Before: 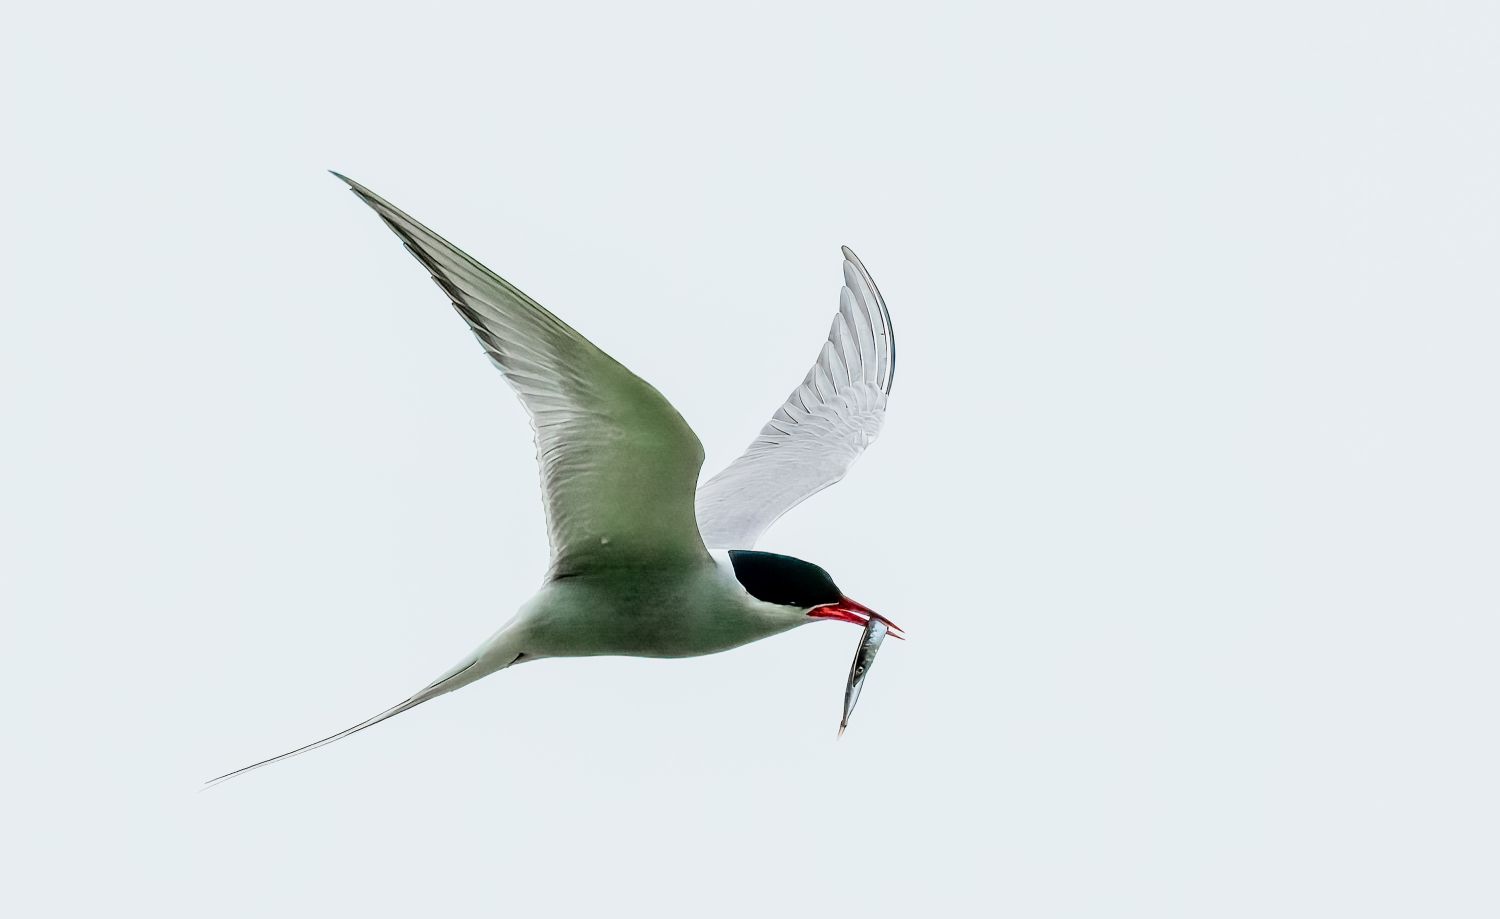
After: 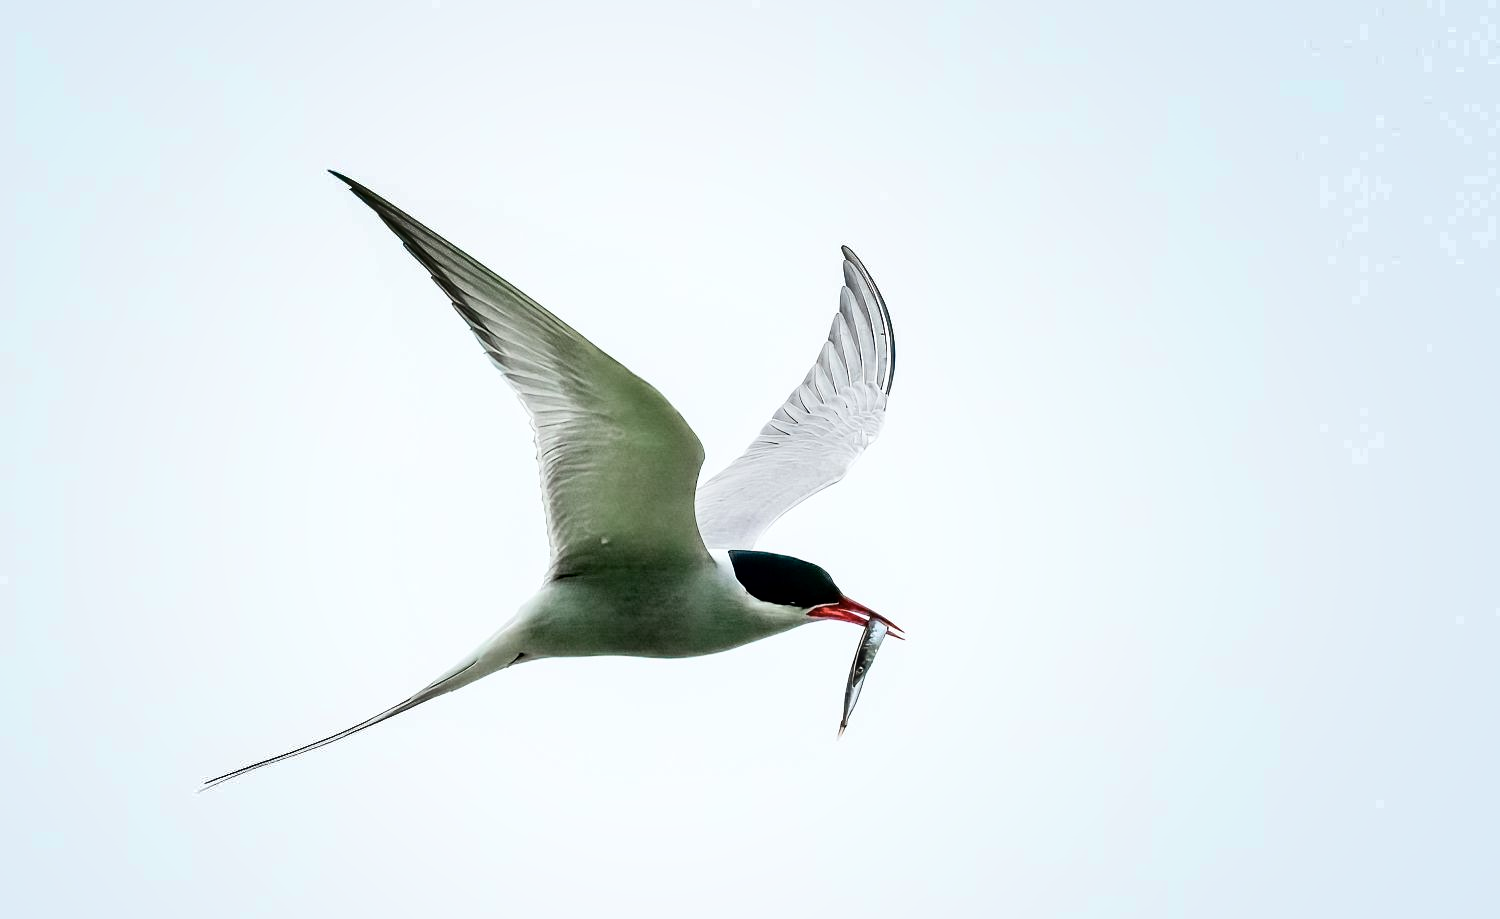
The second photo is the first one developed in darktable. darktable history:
exposure: exposure 0.207 EV, compensate highlight preservation false
white balance: emerald 1
haze removal: compatibility mode true, adaptive false
shadows and highlights: radius 331.84, shadows 53.55, highlights -100, compress 94.63%, highlights color adjustment 73.23%, soften with gaussian
contrast brightness saturation: contrast 0.11, saturation -0.17
